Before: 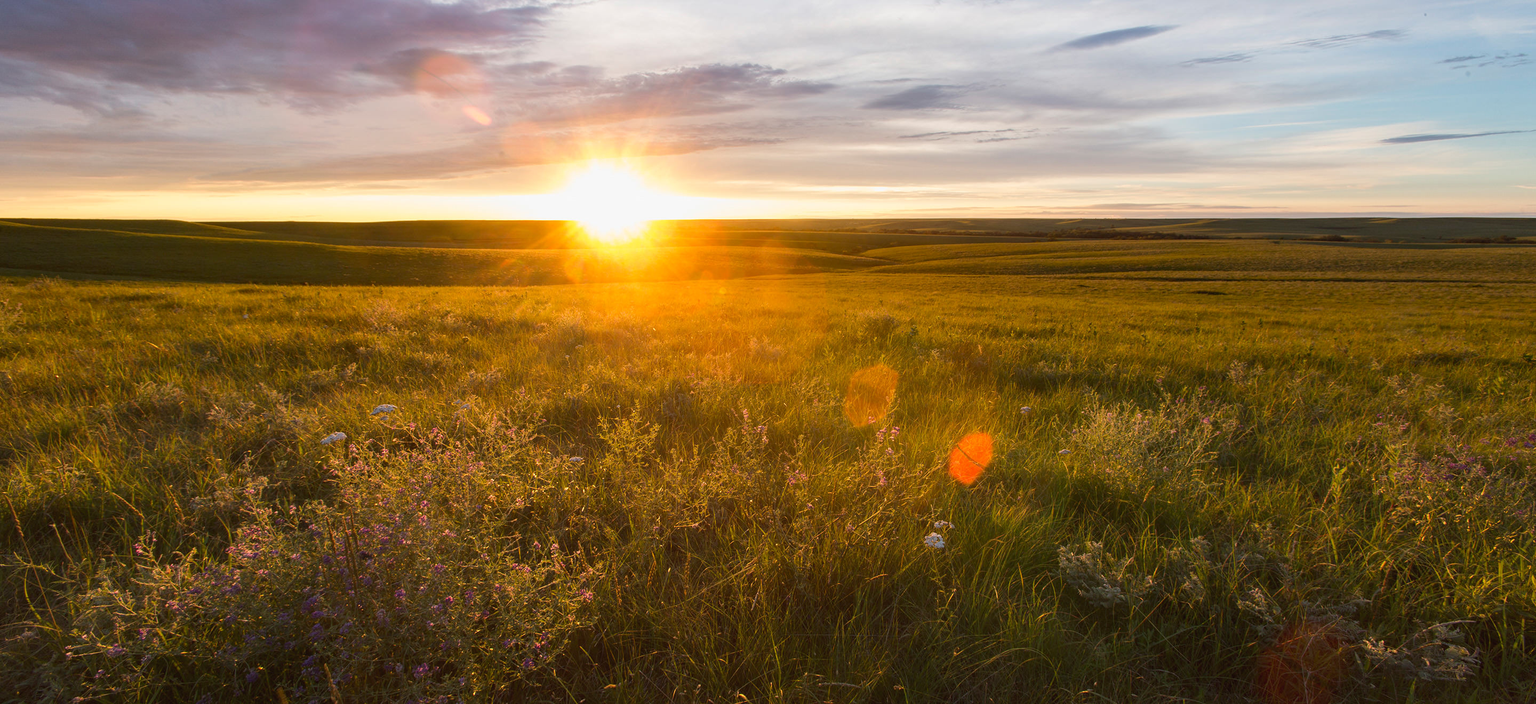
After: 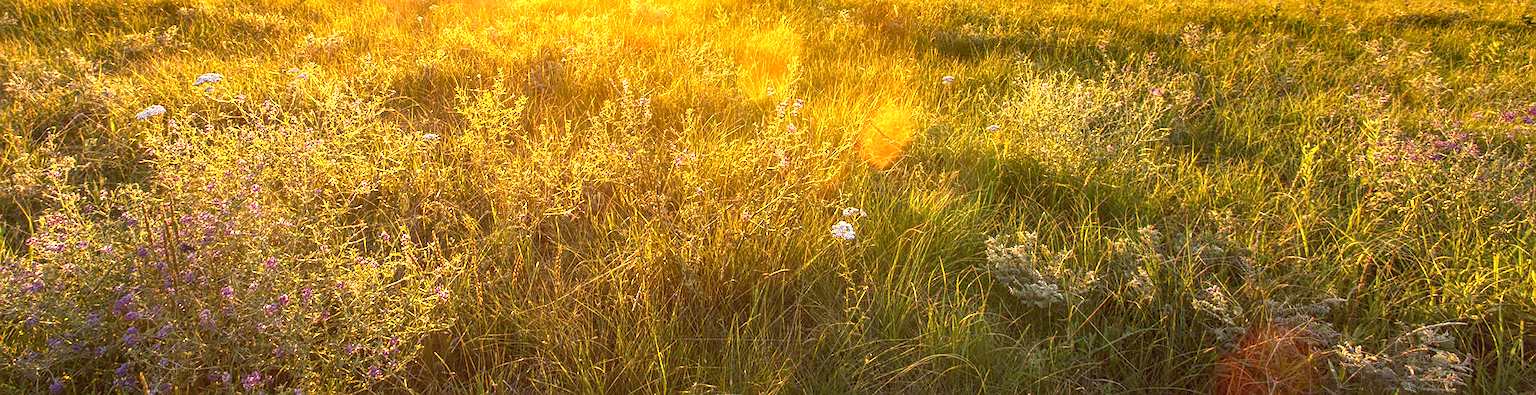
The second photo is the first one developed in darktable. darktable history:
exposure: black level correction 0.001, exposure 1.809 EV, compensate exposure bias true, compensate highlight preservation false
crop and rotate: left 13.252%, top 48.427%, bottom 2.839%
local contrast: highlights 5%, shadows 6%, detail 133%
sharpen: on, module defaults
